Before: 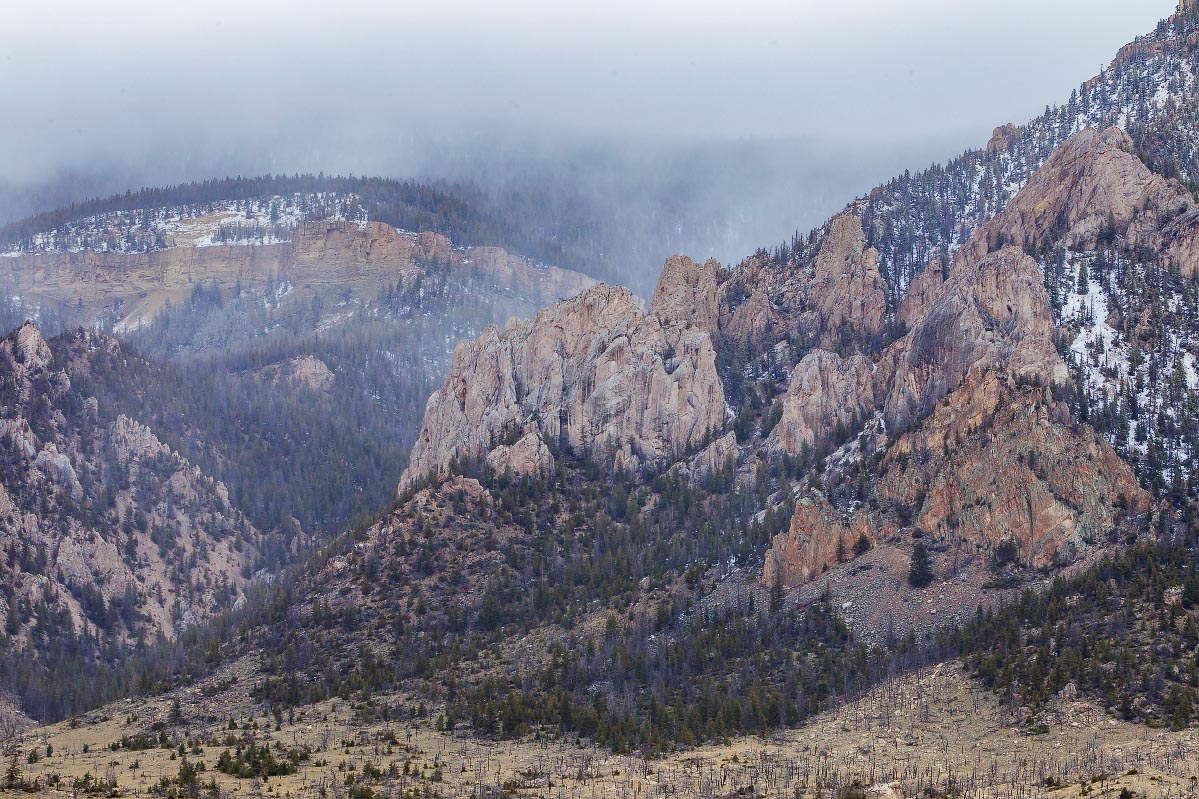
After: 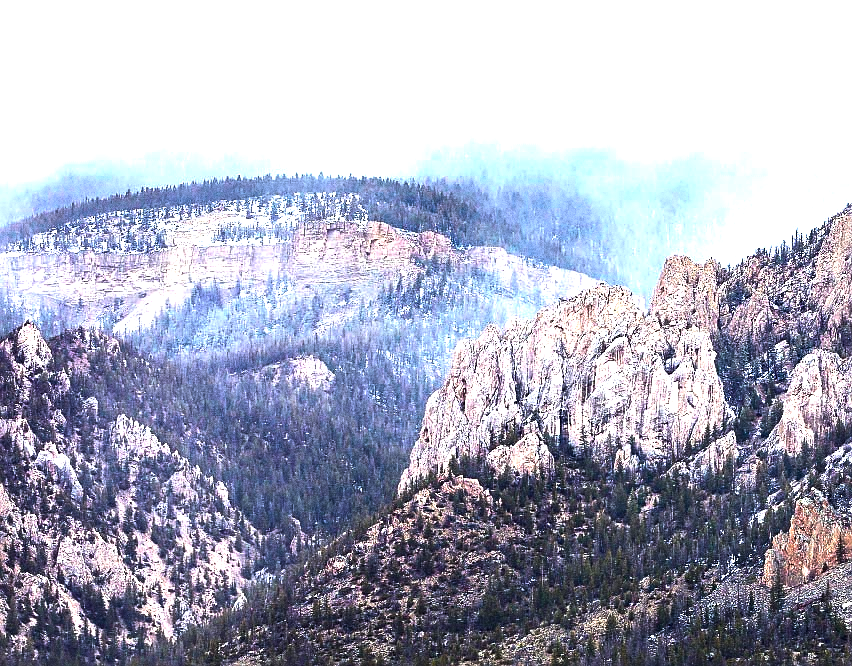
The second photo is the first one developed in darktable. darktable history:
exposure: black level correction 0.001, exposure 0.14 EV, compensate highlight preservation false
crop: right 28.885%, bottom 16.626%
sharpen: on, module defaults
contrast brightness saturation: contrast 0.1, saturation -0.3
grain: coarseness 9.61 ISO, strength 35.62%
color balance rgb: linear chroma grading › shadows -30%, linear chroma grading › global chroma 35%, perceptual saturation grading › global saturation 75%, perceptual saturation grading › shadows -30%, perceptual brilliance grading › highlights 75%, perceptual brilliance grading › shadows -30%, global vibrance 35%
